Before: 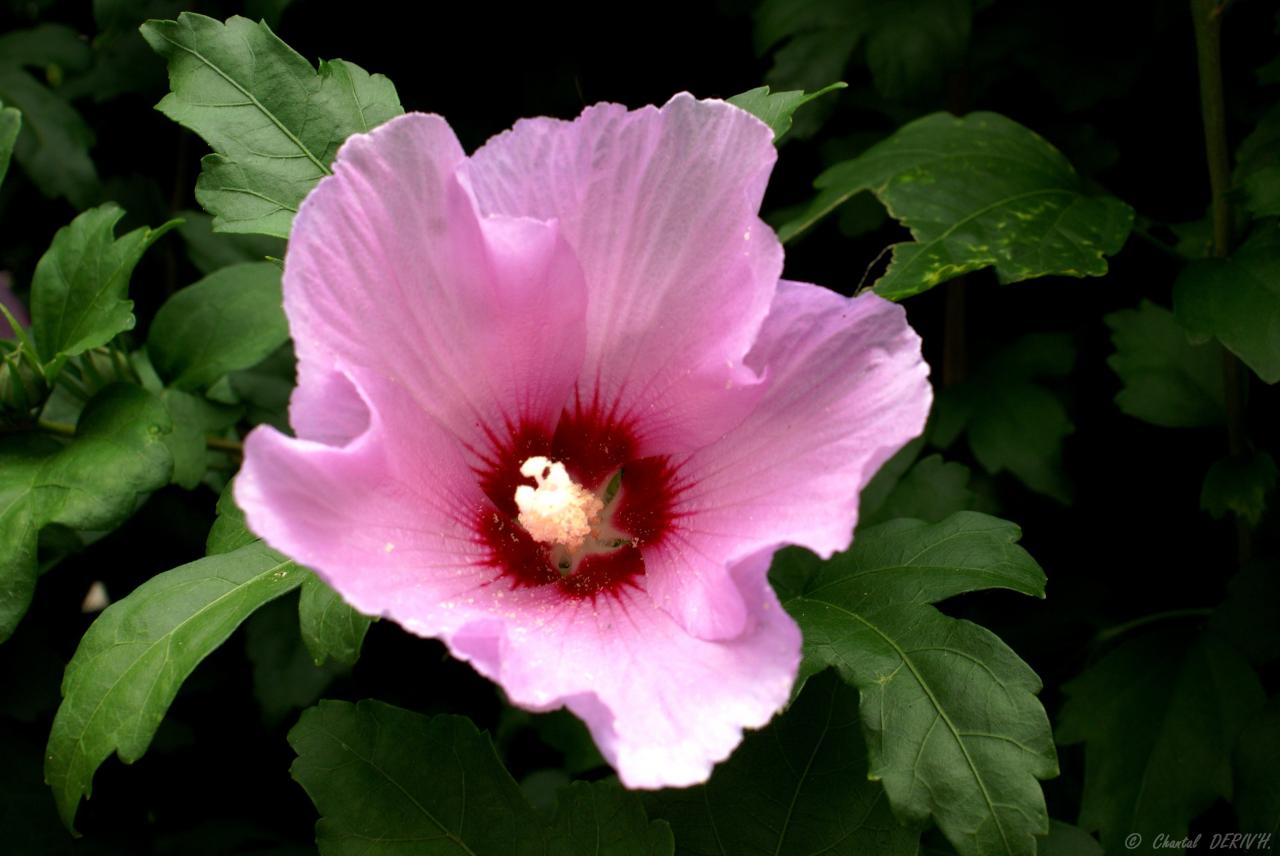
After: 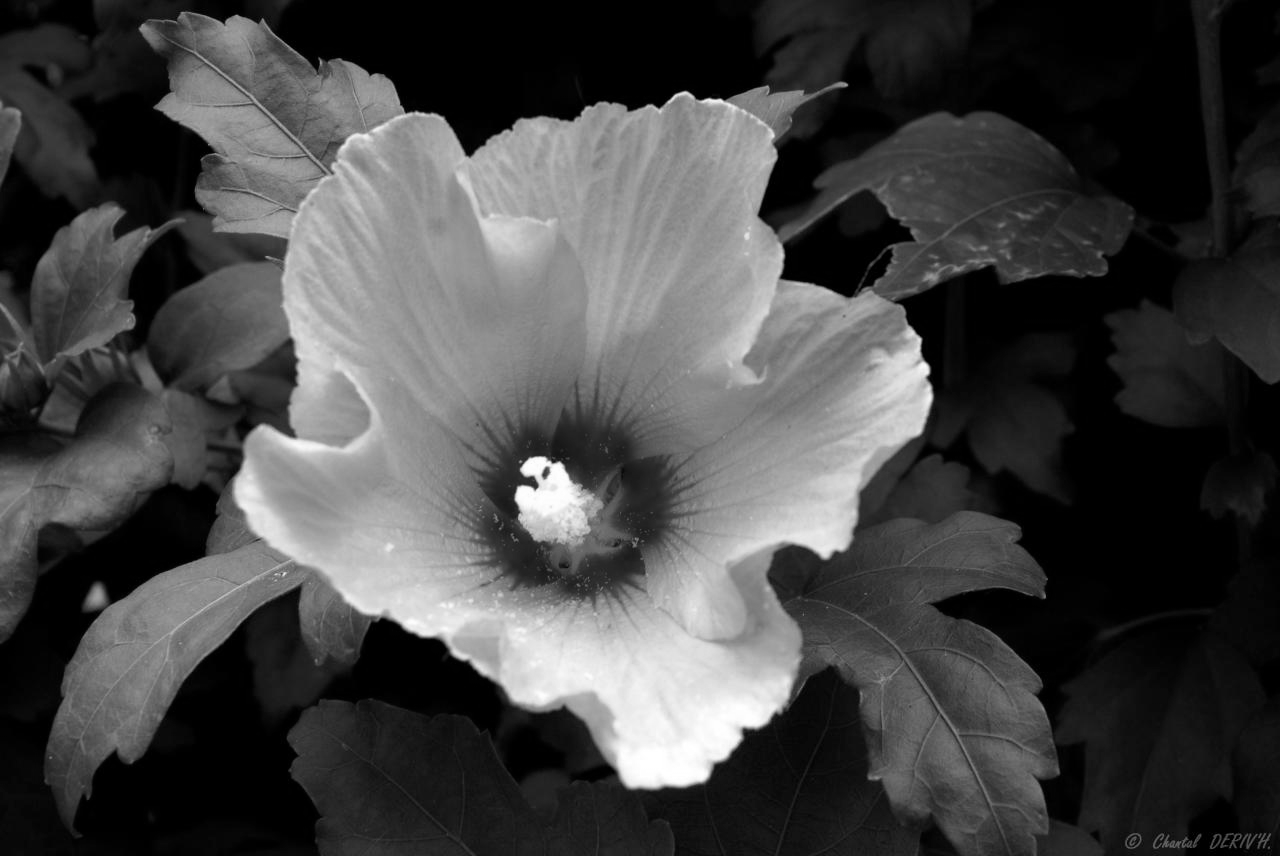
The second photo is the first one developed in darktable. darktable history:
color balance rgb: linear chroma grading › global chroma 8.33%, perceptual saturation grading › global saturation 18.52%, global vibrance 7.87%
color calibration: x 0.355, y 0.367, temperature 4700.38 K
monochrome: size 3.1
